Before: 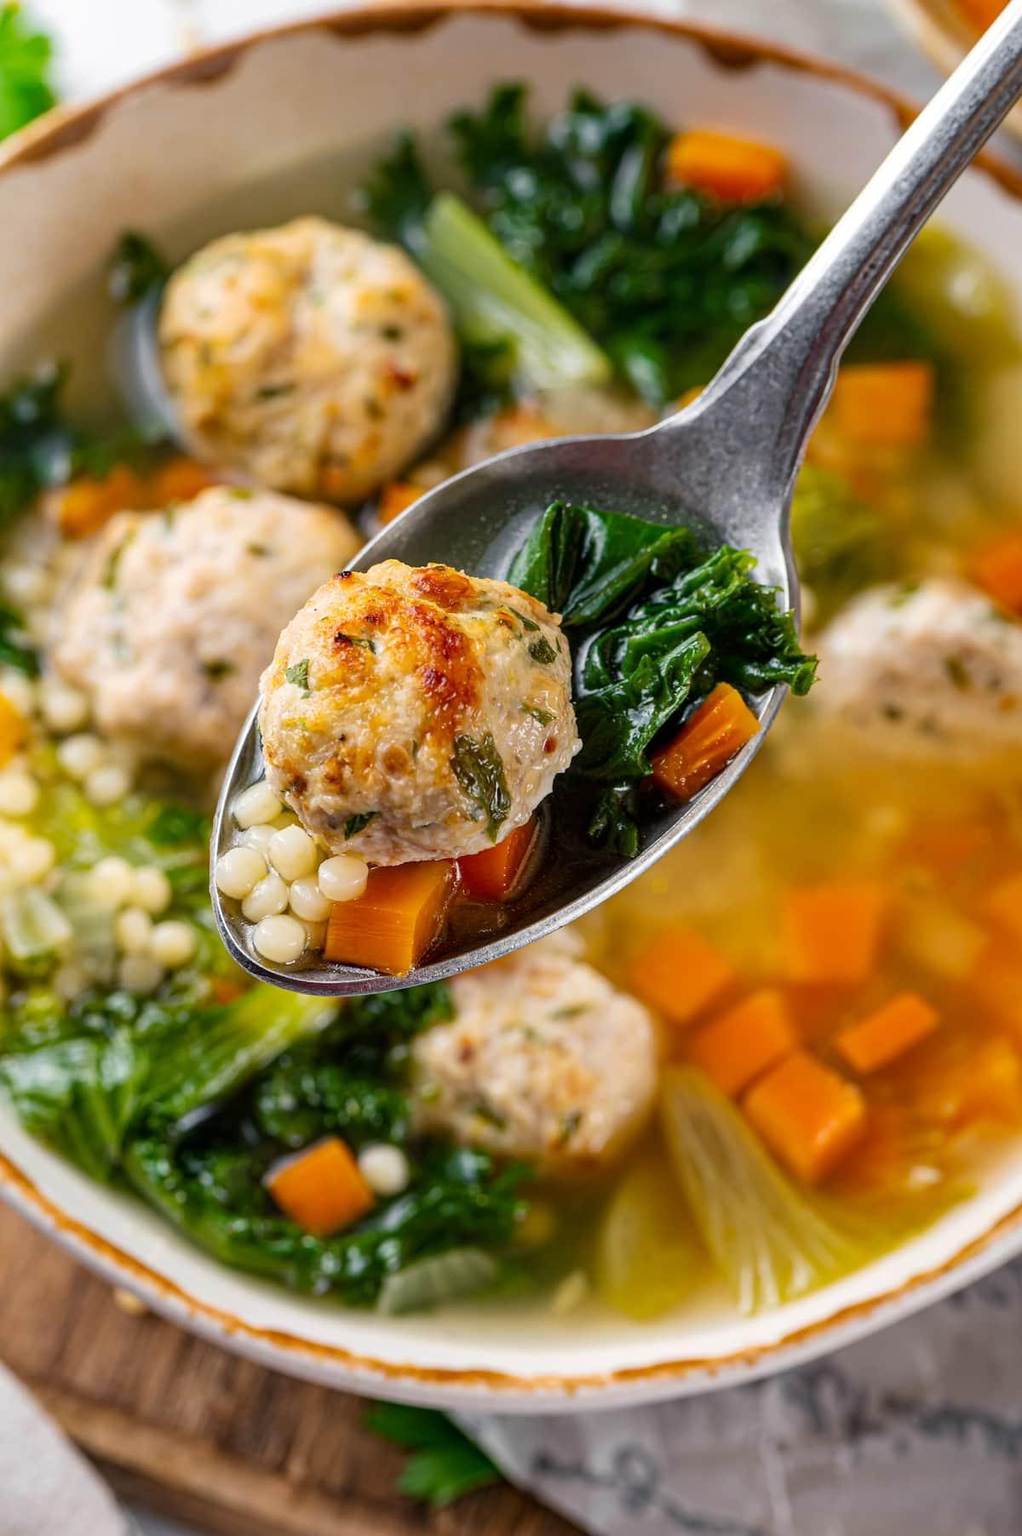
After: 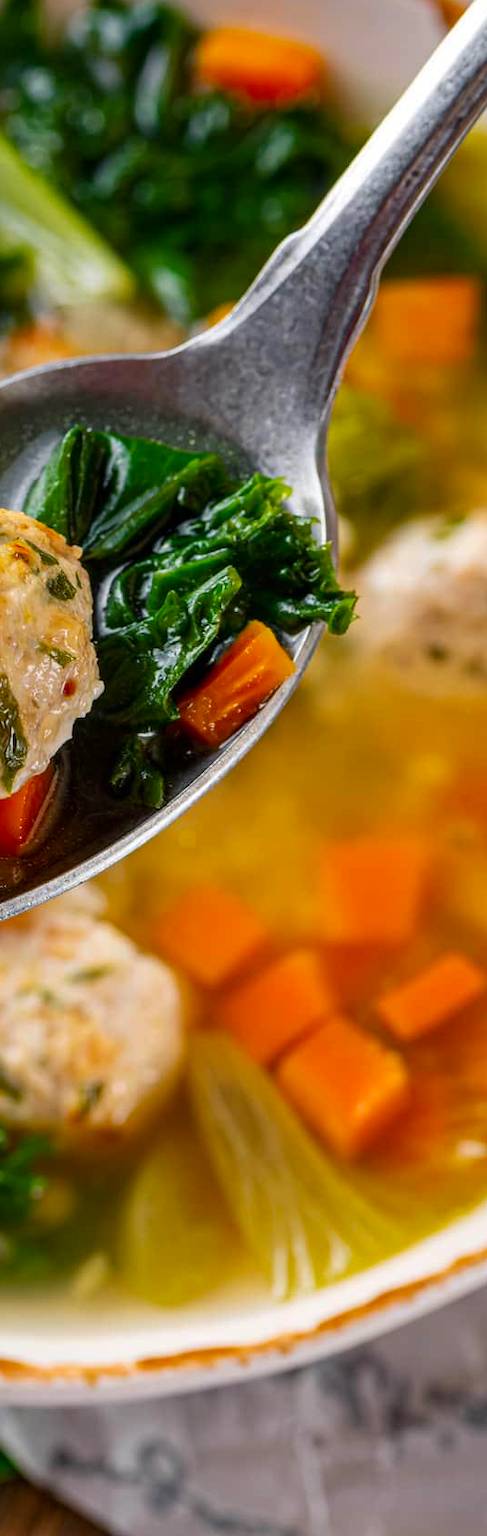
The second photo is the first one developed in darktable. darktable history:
contrast brightness saturation: saturation 0.182
crop: left 47.512%, top 6.873%, right 7.997%
